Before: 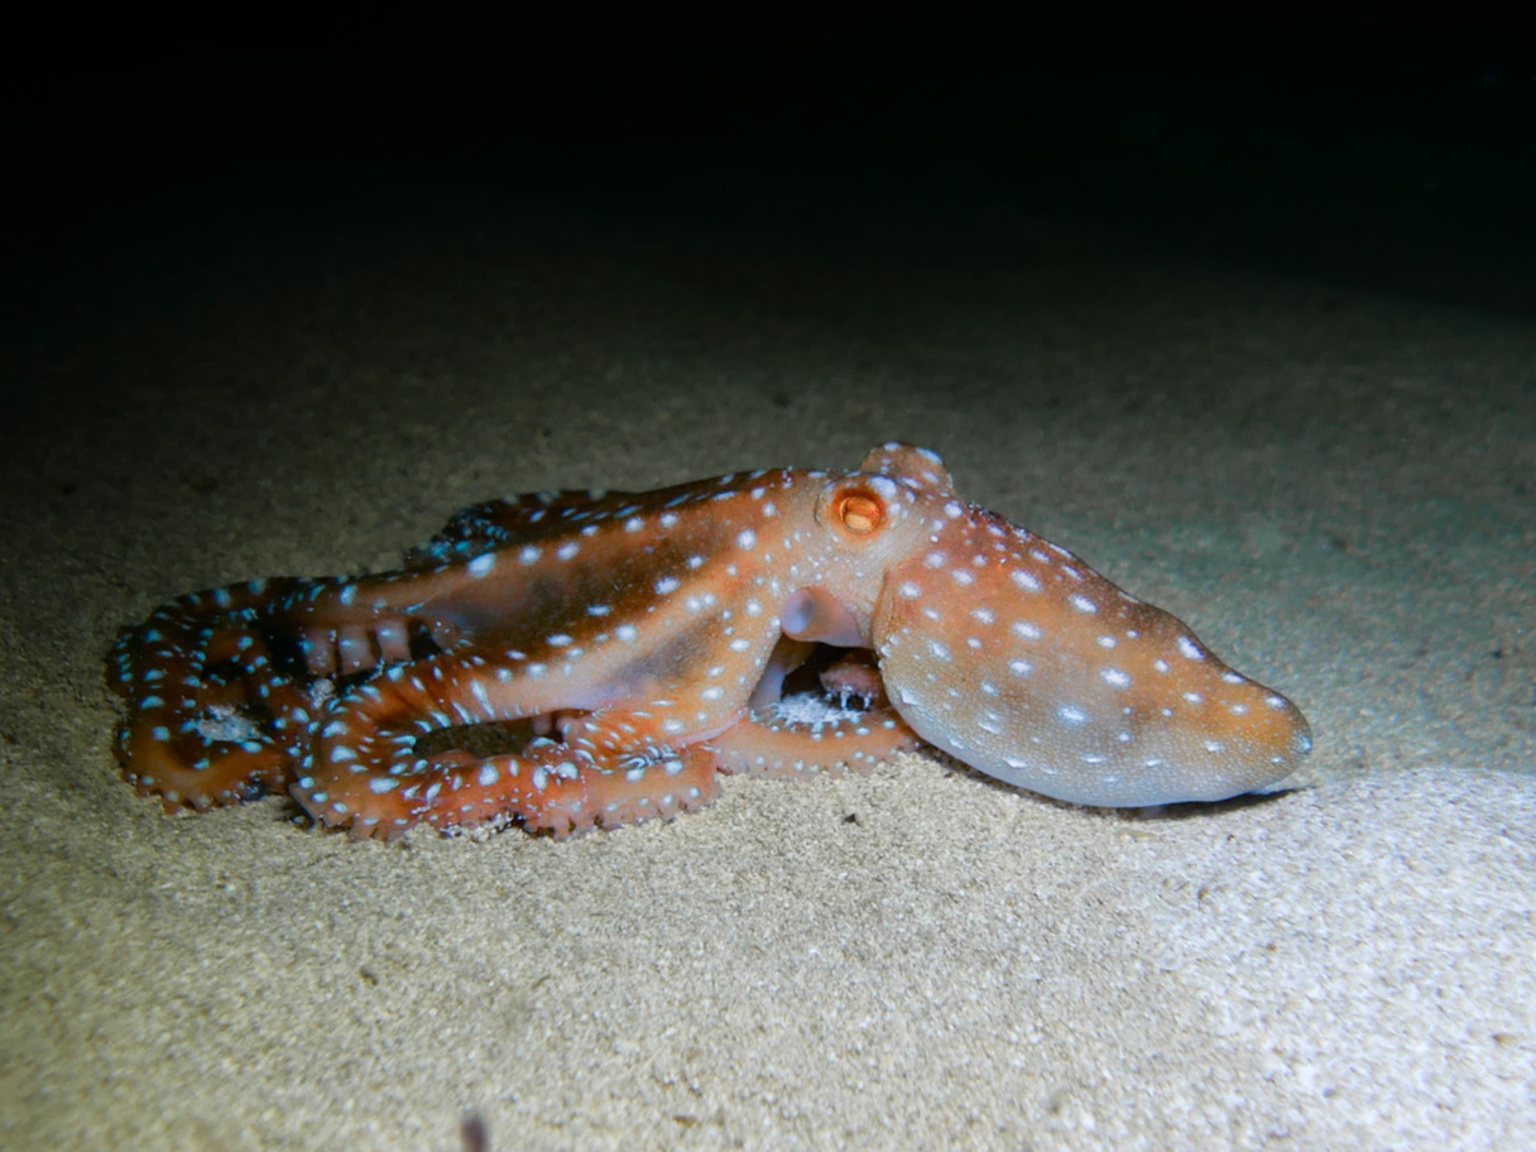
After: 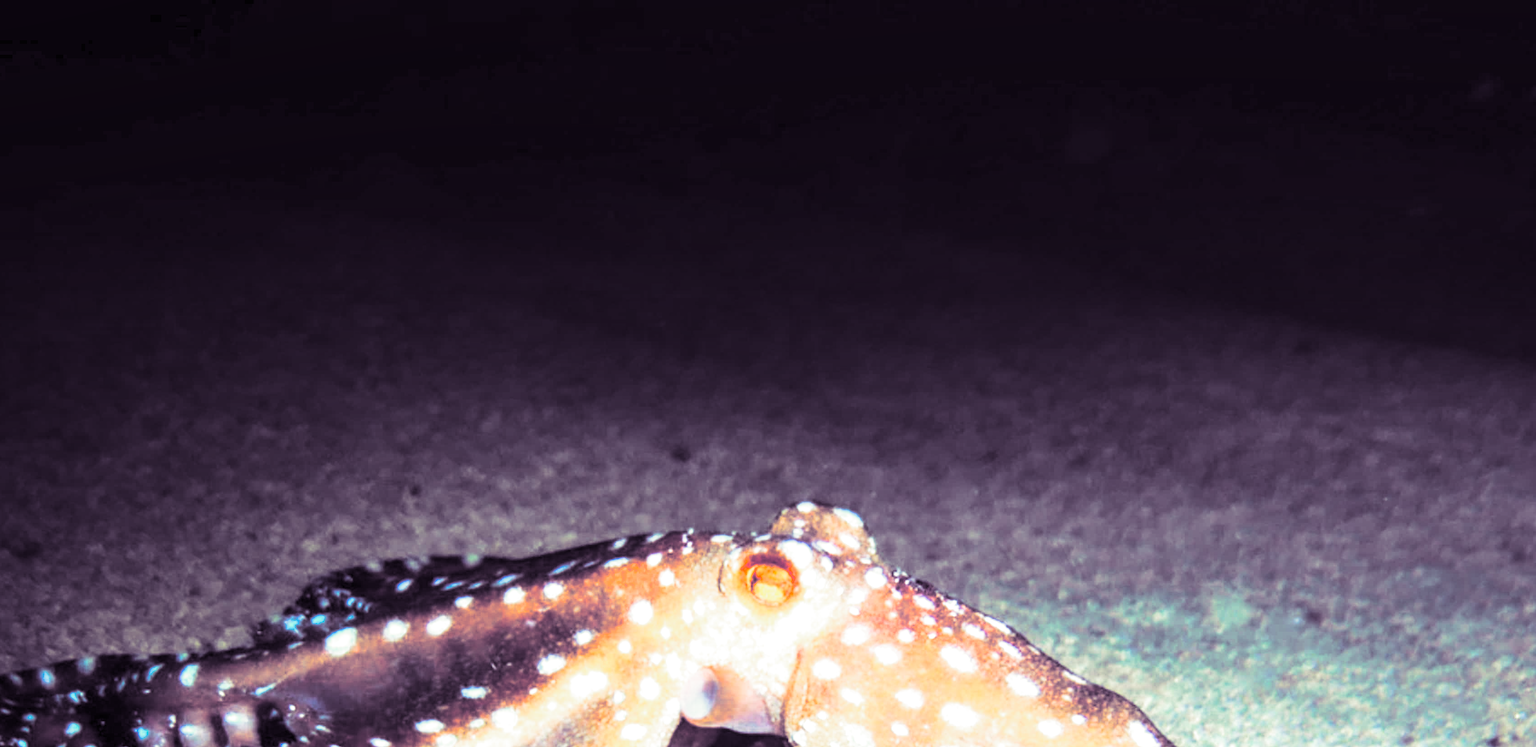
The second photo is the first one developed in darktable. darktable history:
contrast brightness saturation: contrast 0.2, brightness 0.16, saturation 0.22
velvia: strength 15%
crop and rotate: left 11.812%, bottom 42.776%
local contrast: detail 142%
tone equalizer: -8 EV -0.75 EV, -7 EV -0.7 EV, -6 EV -0.6 EV, -5 EV -0.4 EV, -3 EV 0.4 EV, -2 EV 0.6 EV, -1 EV 0.7 EV, +0 EV 0.75 EV, edges refinement/feathering 500, mask exposure compensation -1.57 EV, preserve details no
levels: levels [0, 0.43, 0.984]
split-toning: shadows › hue 266.4°, shadows › saturation 0.4, highlights › hue 61.2°, highlights › saturation 0.3, compress 0%
exposure: black level correction 0, exposure 0.5 EV, compensate exposure bias true, compensate highlight preservation false
